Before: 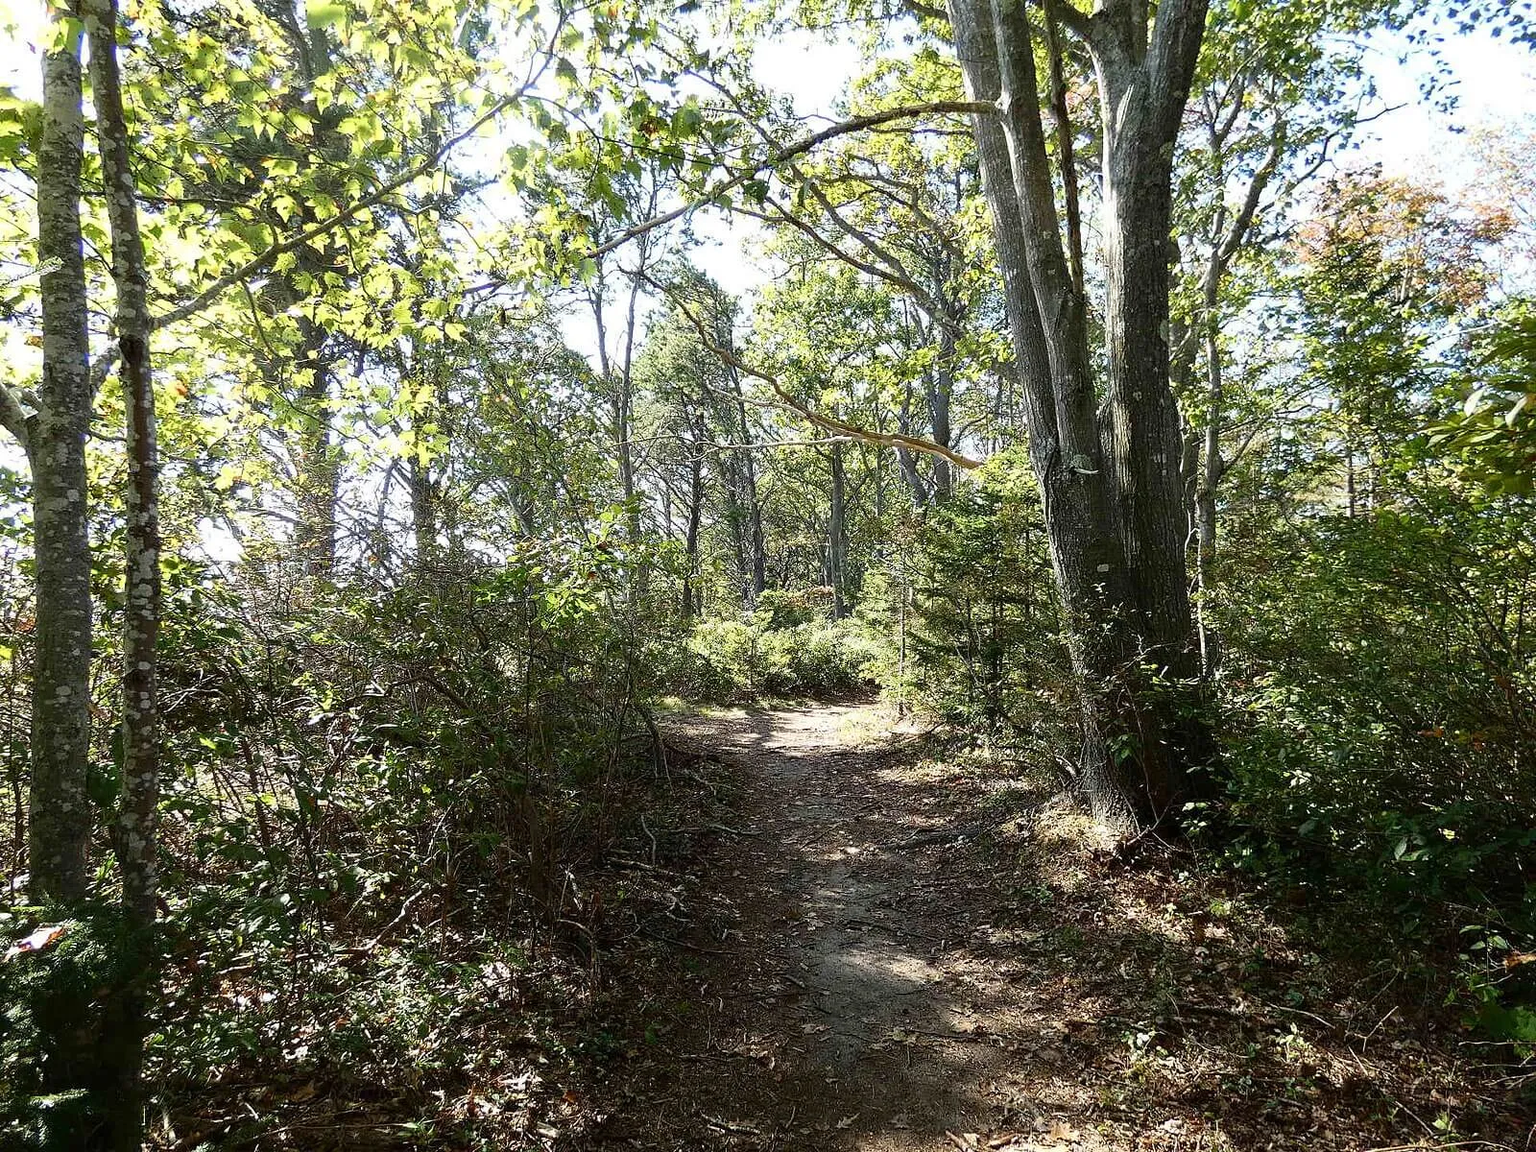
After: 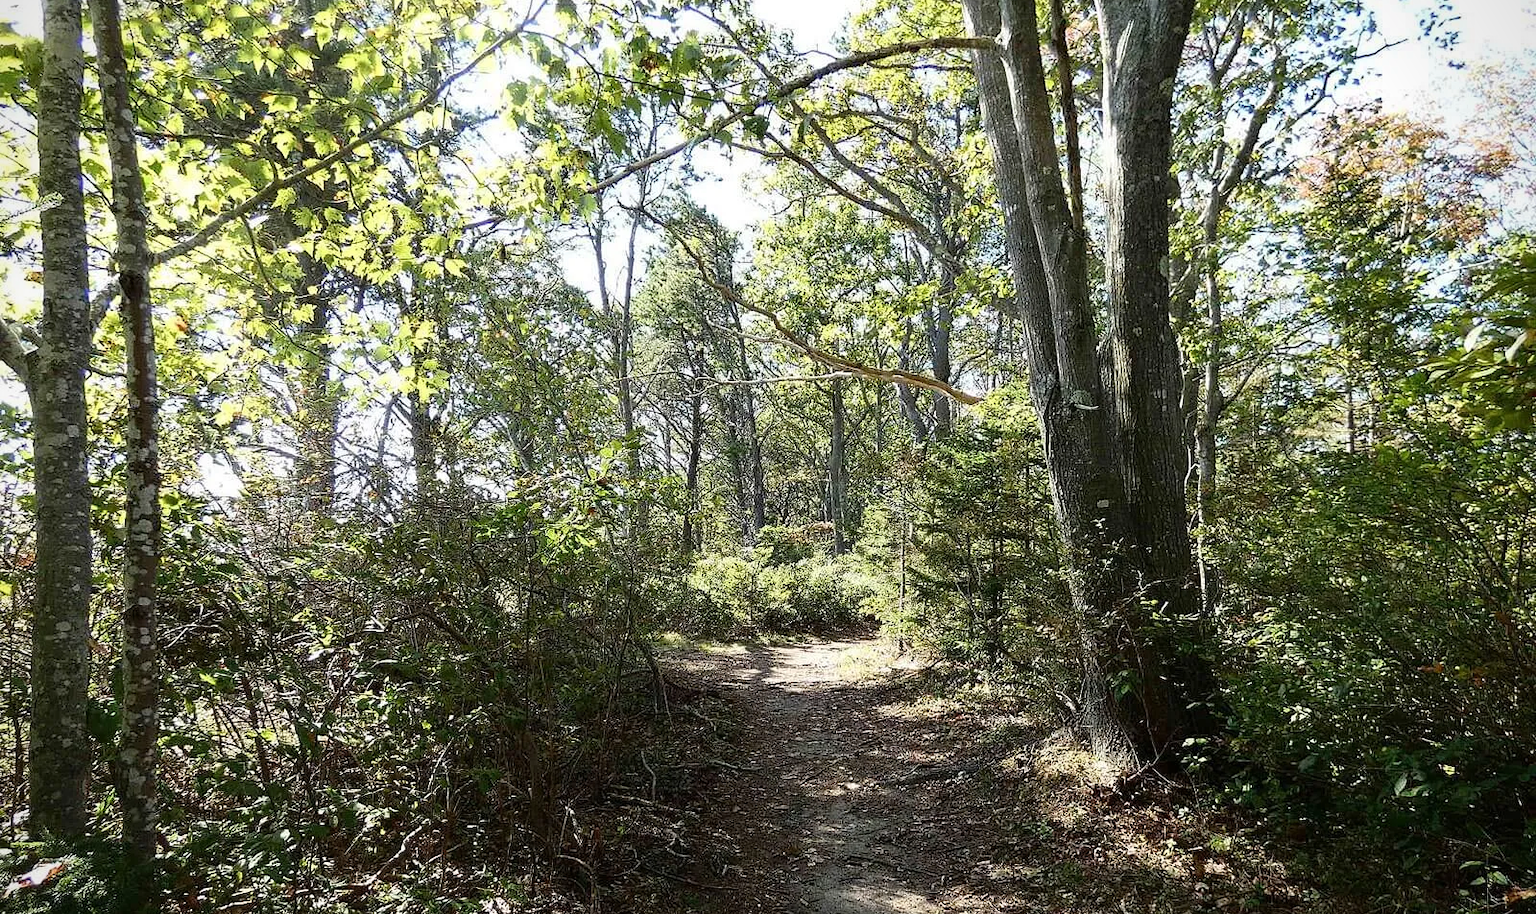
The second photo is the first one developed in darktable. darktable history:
vignetting: fall-off start 91.79%, saturation -0.019
crop and rotate: top 5.66%, bottom 14.842%
